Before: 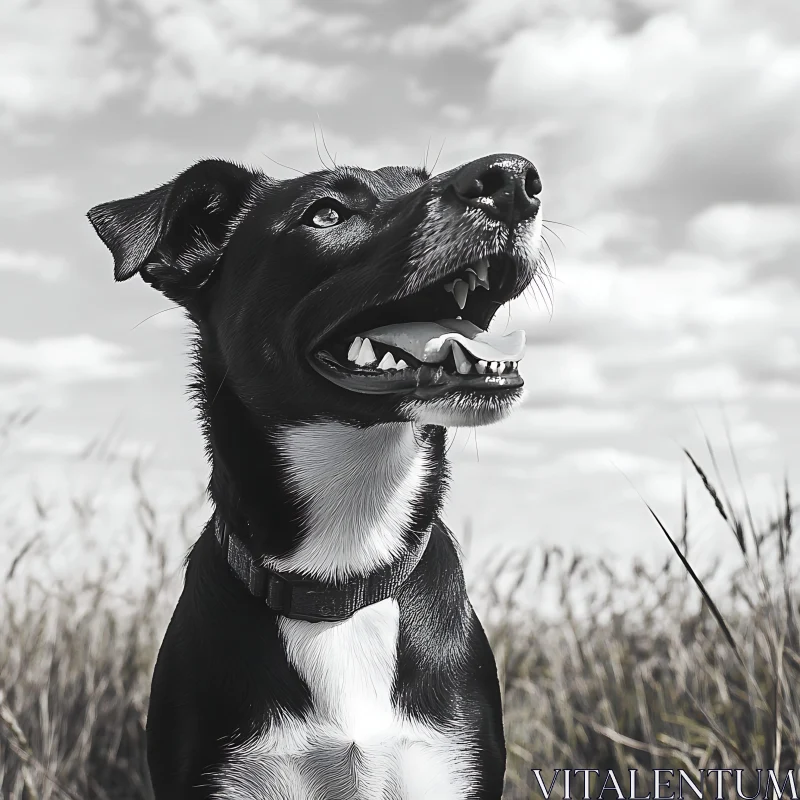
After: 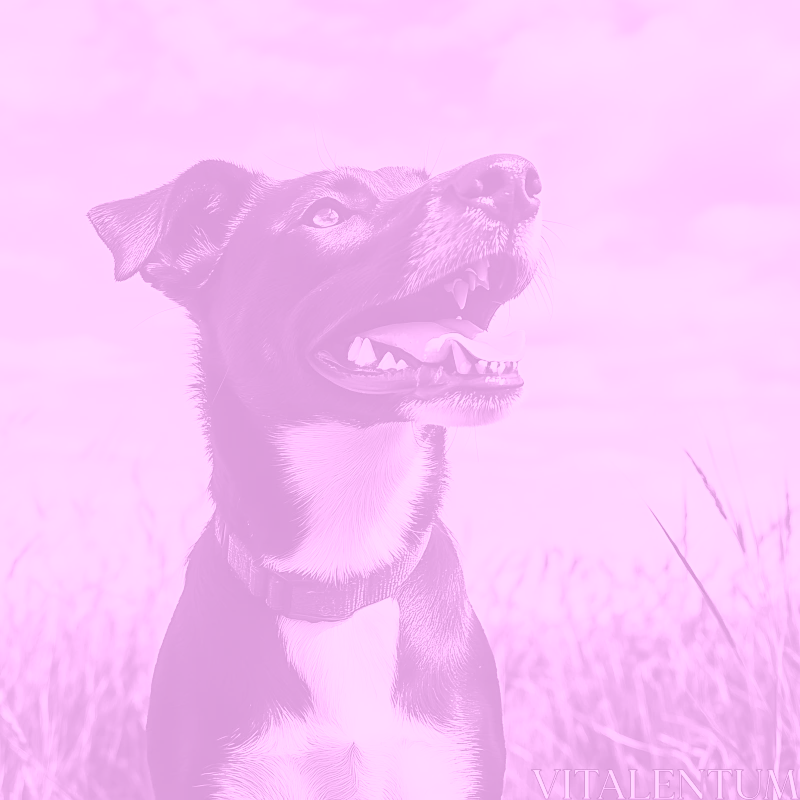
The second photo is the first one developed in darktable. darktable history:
colorize: hue 331.2°, saturation 75%, source mix 30.28%, lightness 70.52%, version 1
color balance: output saturation 120%
color balance rgb: perceptual saturation grading › global saturation -27.94%, hue shift -2.27°, contrast -21.26%
